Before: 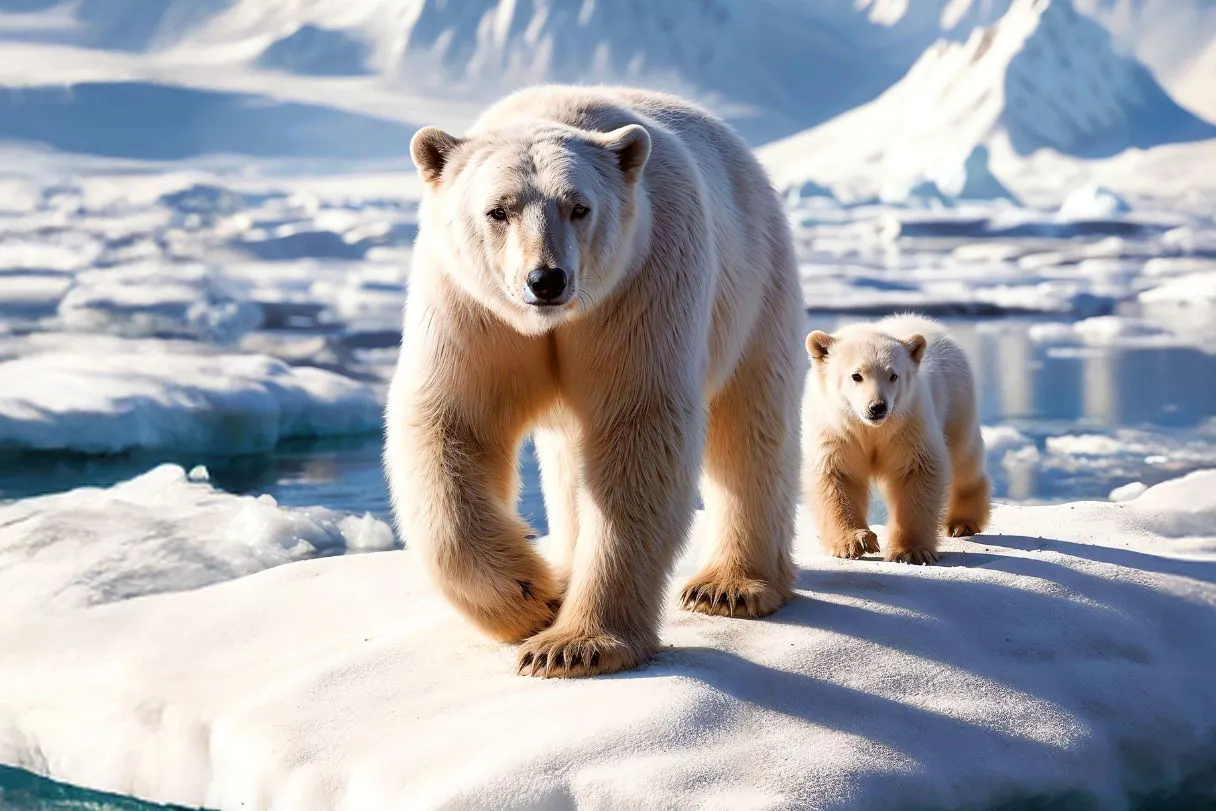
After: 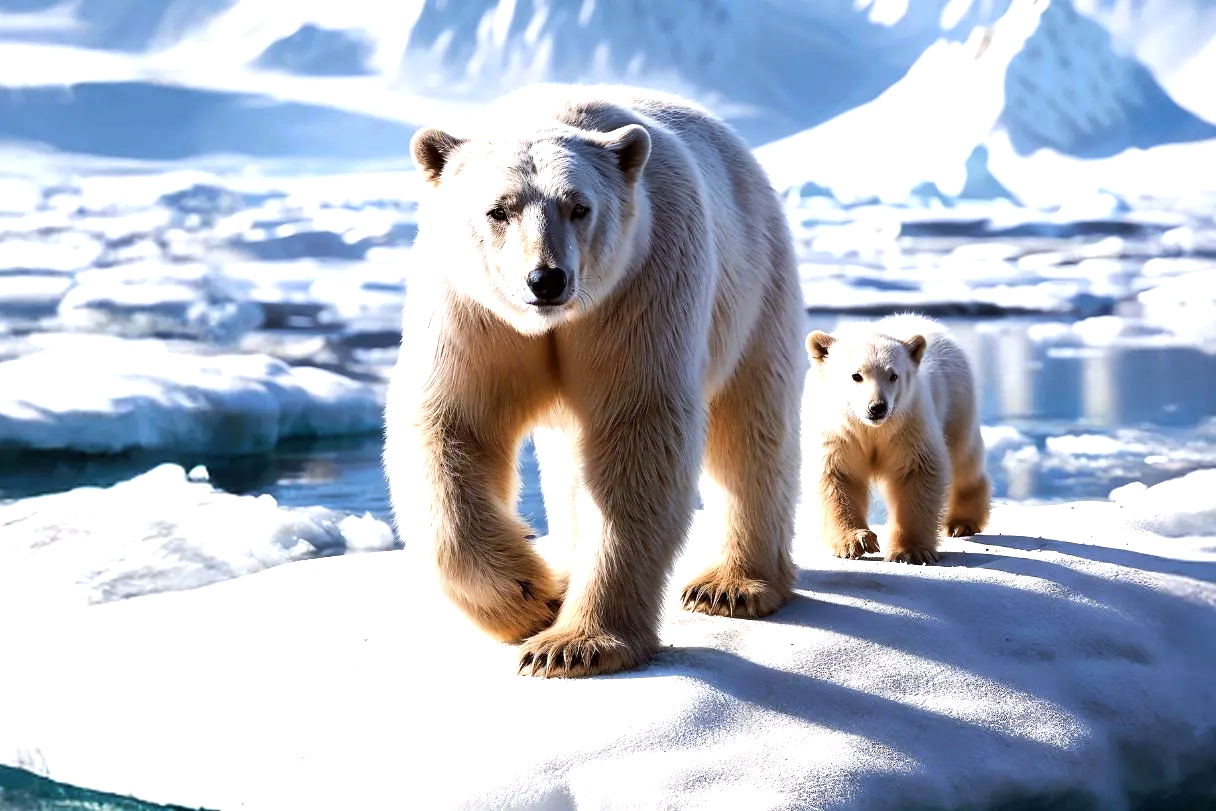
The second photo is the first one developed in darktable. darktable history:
tone equalizer: -8 EV -0.75 EV, -7 EV -0.7 EV, -6 EV -0.6 EV, -5 EV -0.4 EV, -3 EV 0.4 EV, -2 EV 0.6 EV, -1 EV 0.7 EV, +0 EV 0.75 EV, edges refinement/feathering 500, mask exposure compensation -1.57 EV, preserve details no
white balance: red 0.967, blue 1.049
